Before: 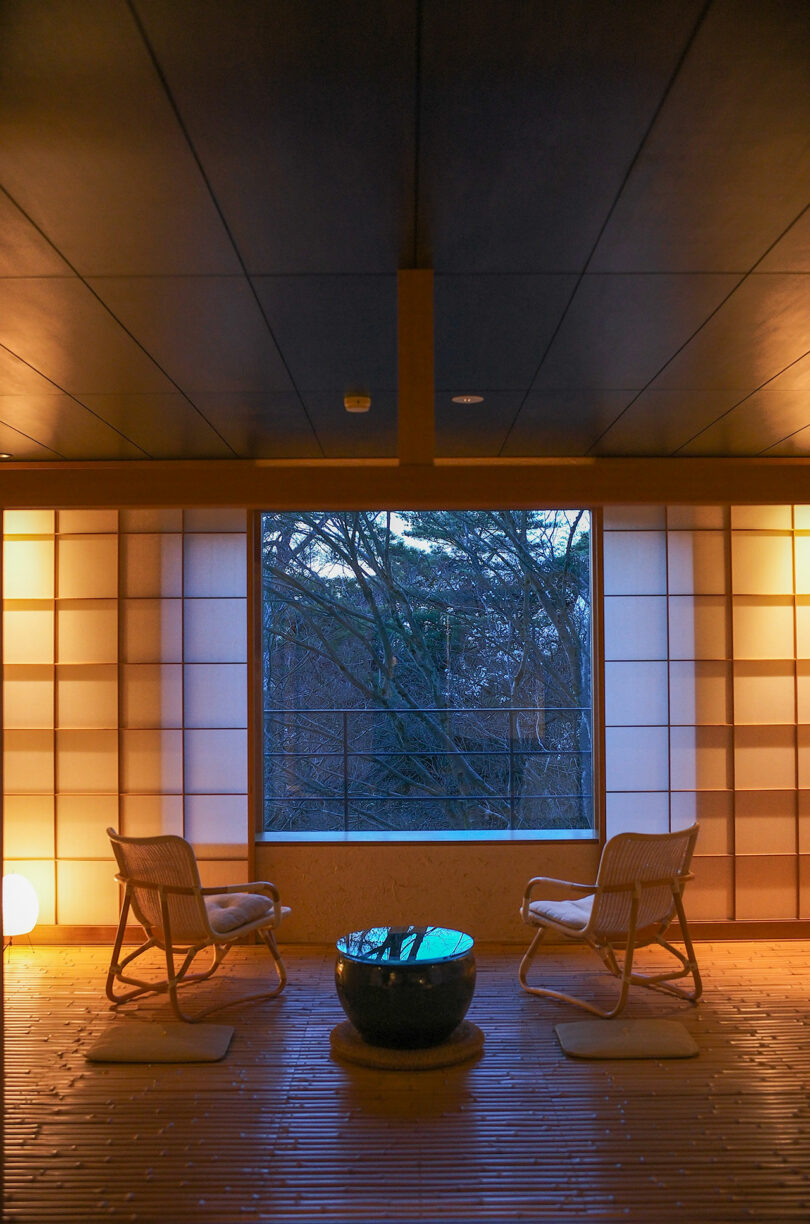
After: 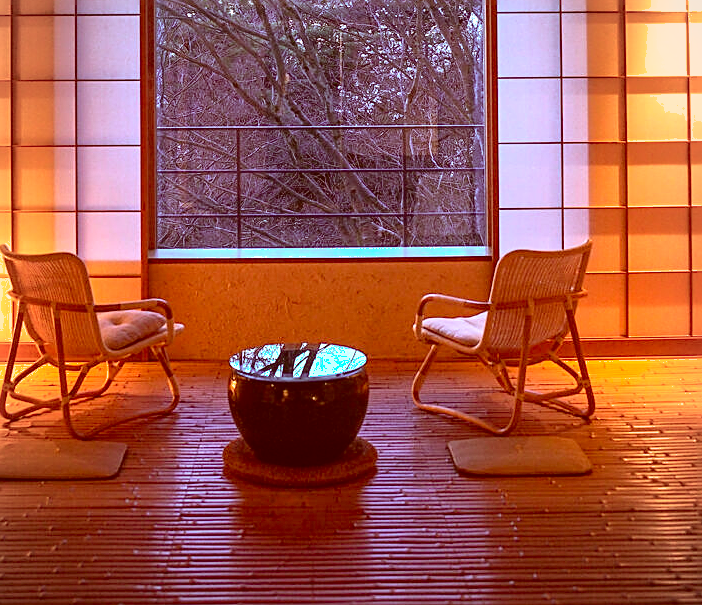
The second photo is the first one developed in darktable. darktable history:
color correction: highlights a* 9.17, highlights b* 8.54, shadows a* 39.65, shadows b* 39.35, saturation 0.771
shadows and highlights: shadows 39.93, highlights -60
contrast brightness saturation: contrast 0.2, brightness 0.165, saturation 0.228
crop and rotate: left 13.239%, top 47.651%, bottom 2.86%
vignetting: fall-off radius 82.32%, brightness -0.287
tone curve: curves: ch0 [(0, 0) (0.224, 0.12) (0.375, 0.296) (0.528, 0.472) (0.681, 0.634) (0.8, 0.766) (0.873, 0.877) (1, 1)], color space Lab, independent channels, preserve colors none
sharpen: on, module defaults
exposure: black level correction 0, exposure 0.894 EV, compensate exposure bias true, compensate highlight preservation false
